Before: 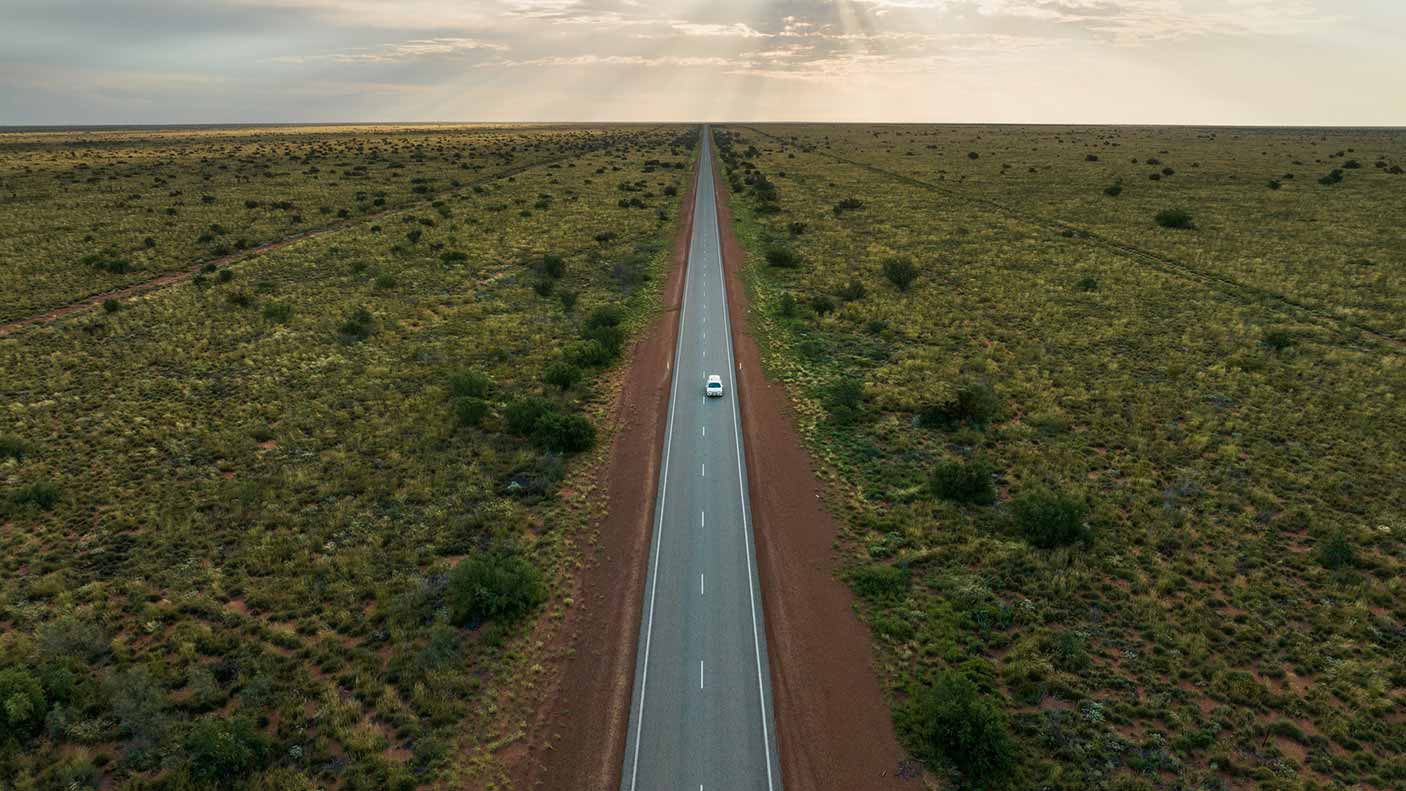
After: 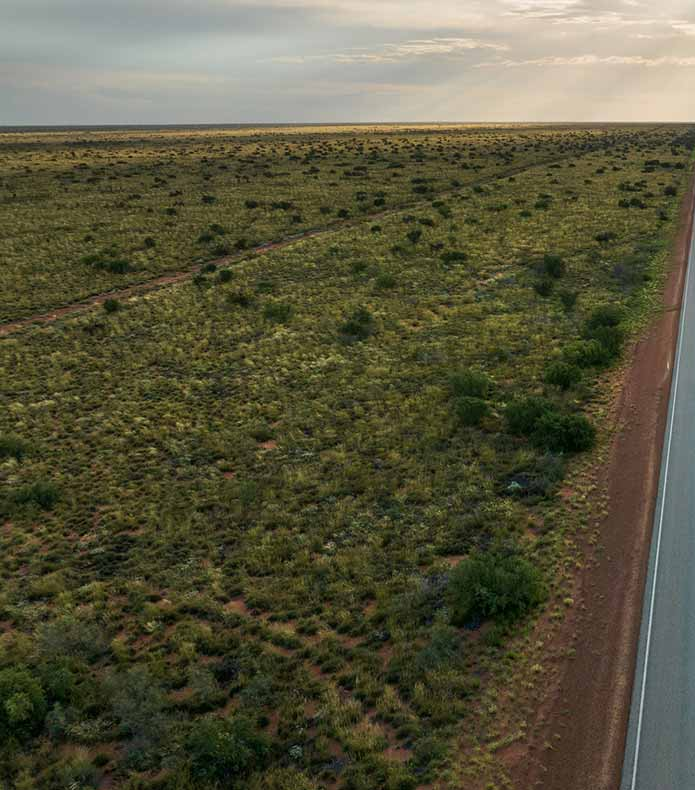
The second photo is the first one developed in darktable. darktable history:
crop and rotate: left 0.003%, top 0%, right 50.536%
